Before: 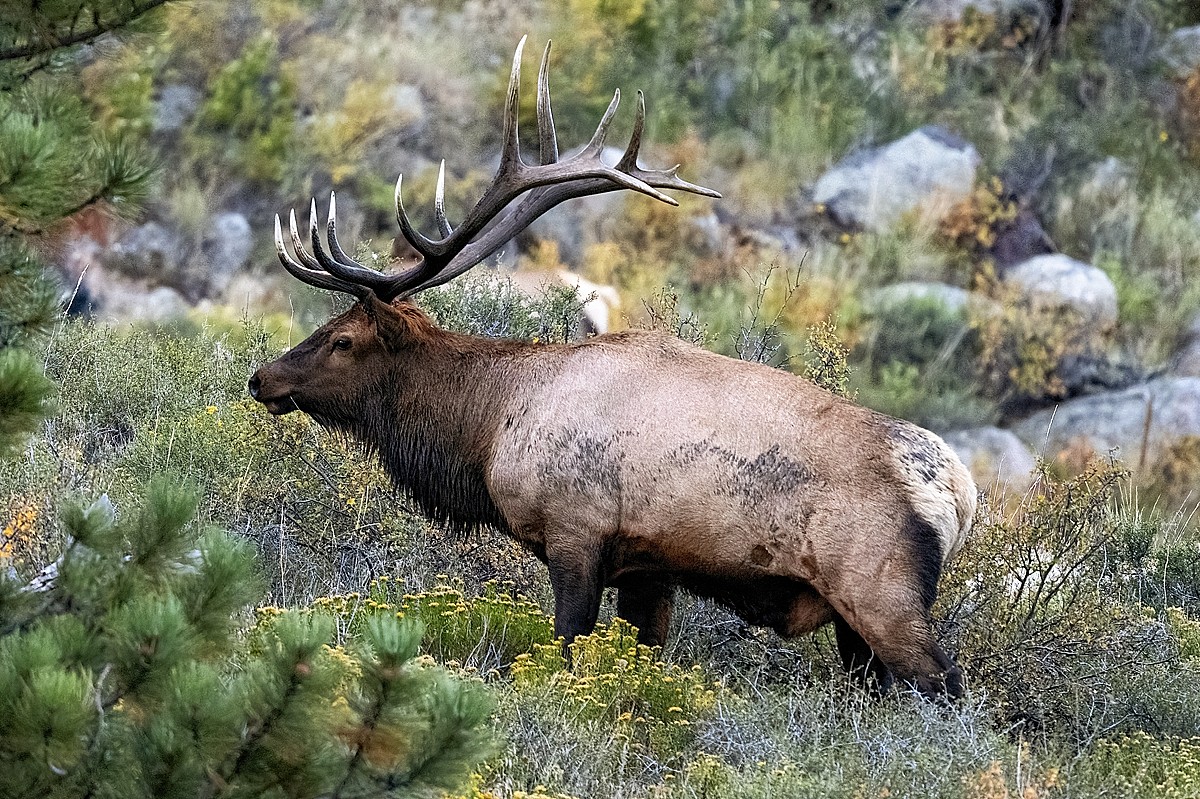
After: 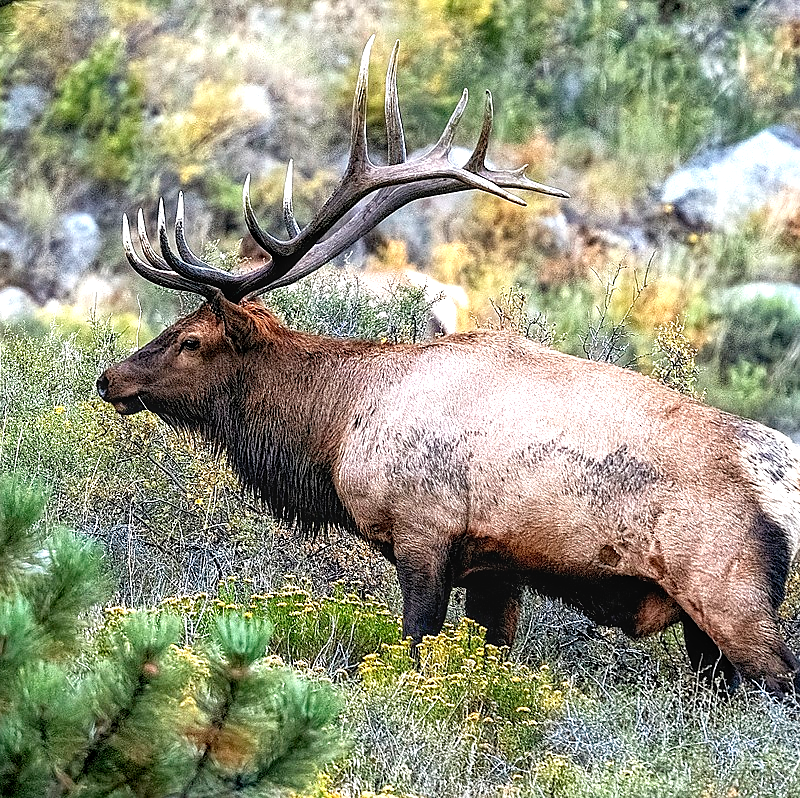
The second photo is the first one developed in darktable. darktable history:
local contrast: on, module defaults
sharpen: radius 1.043, threshold 1.088
crop and rotate: left 12.733%, right 20.574%
exposure: black level correction 0, exposure 0.703 EV, compensate highlight preservation false
